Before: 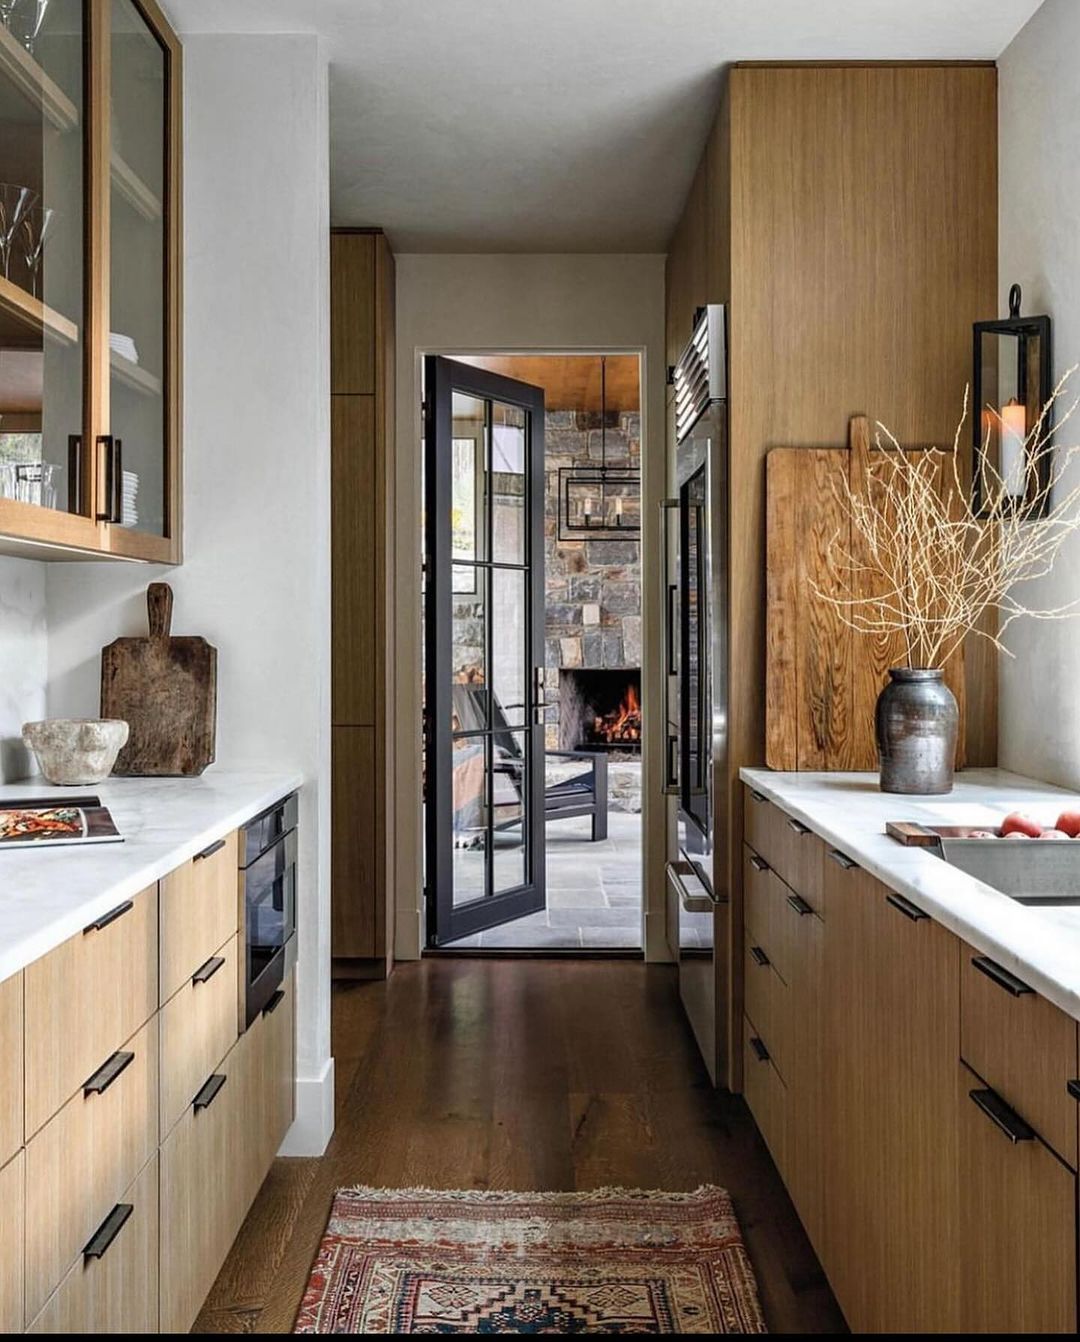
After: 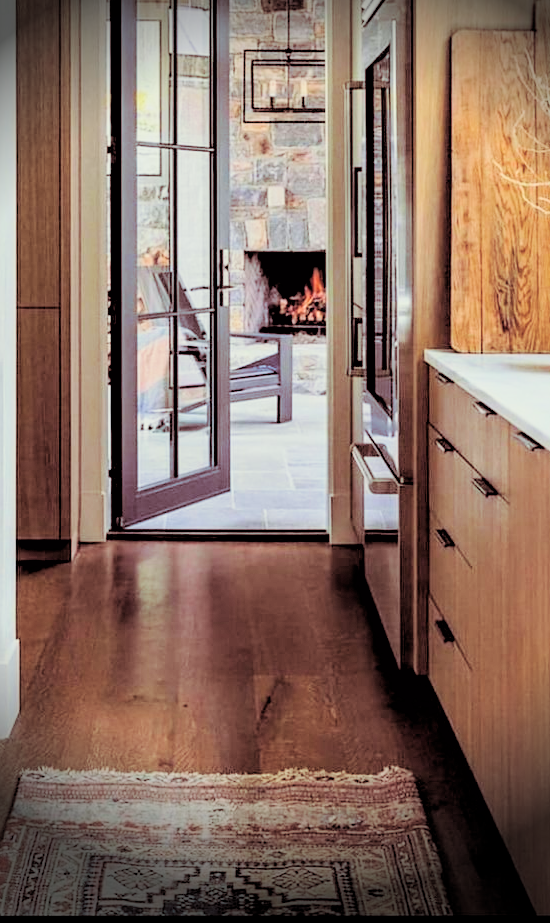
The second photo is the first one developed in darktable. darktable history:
crop and rotate: left 29.237%, top 31.152%, right 19.807%
split-toning: on, module defaults
white balance: red 0.978, blue 0.999
exposure: black level correction 0, exposure 1.45 EV, compensate exposure bias true, compensate highlight preservation false
filmic rgb: black relative exposure -6.15 EV, white relative exposure 6.96 EV, hardness 2.23, color science v6 (2022)
vignetting: fall-off start 76.42%, fall-off radius 27.36%, brightness -0.872, center (0.037, -0.09), width/height ratio 0.971
rgb levels: levels [[0.013, 0.434, 0.89], [0, 0.5, 1], [0, 0.5, 1]]
